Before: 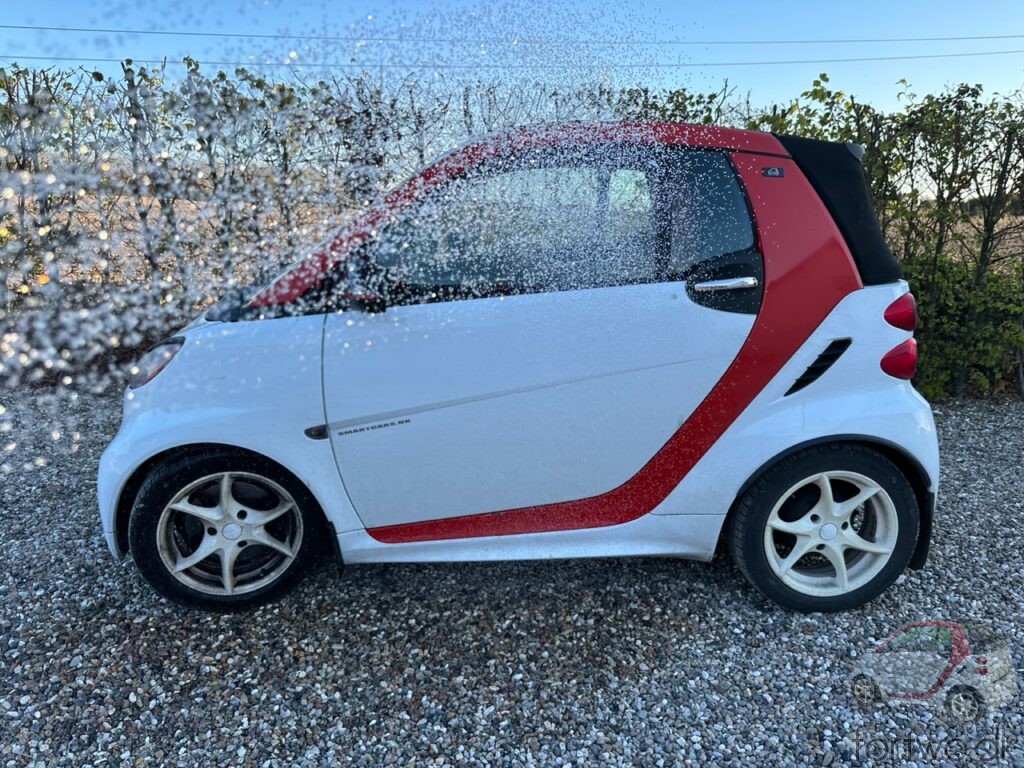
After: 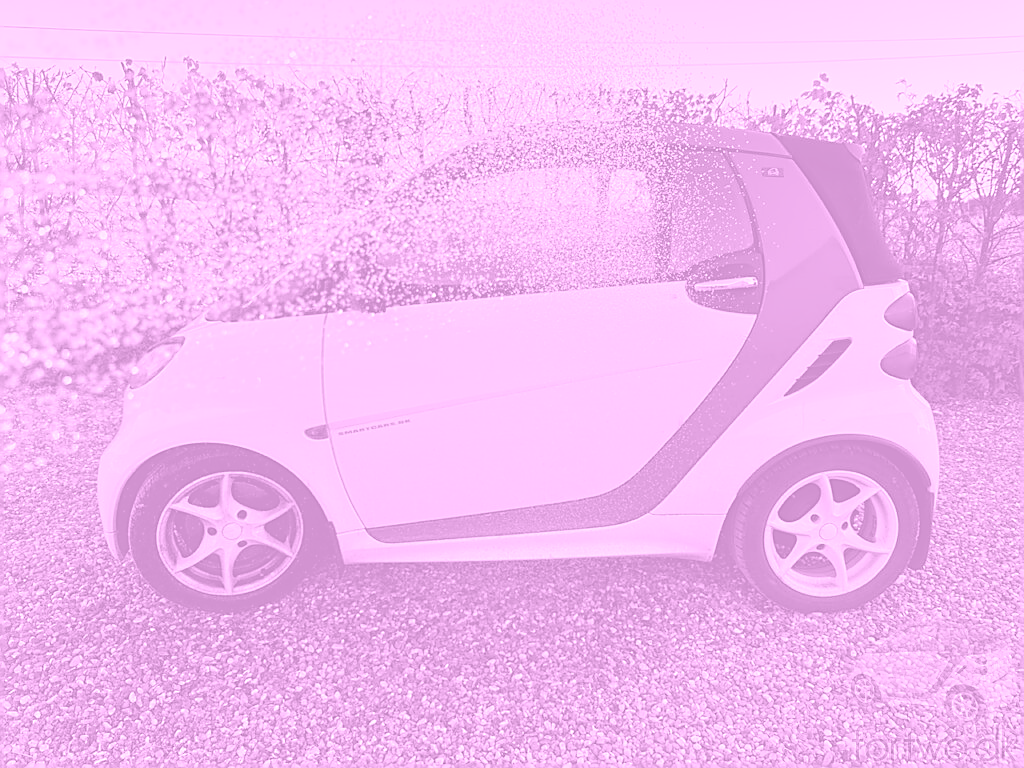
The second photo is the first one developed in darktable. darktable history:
colorize: hue 331.2°, saturation 75%, source mix 30.28%, lightness 70.52%, version 1
sharpen: radius 1.4, amount 1.25, threshold 0.7
